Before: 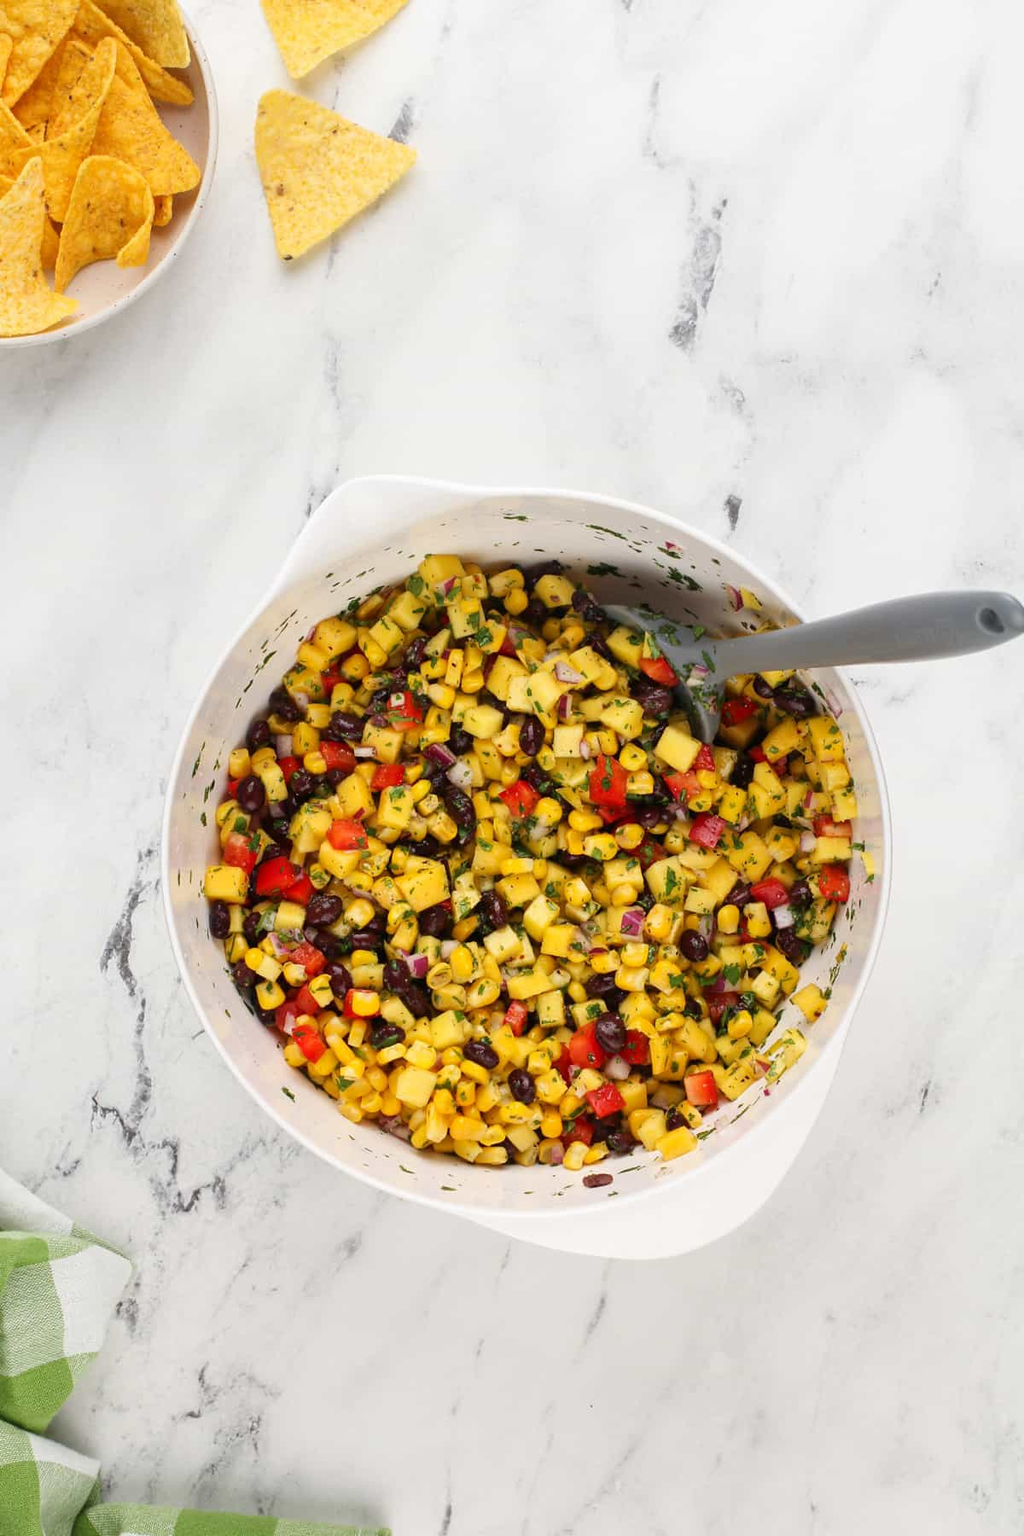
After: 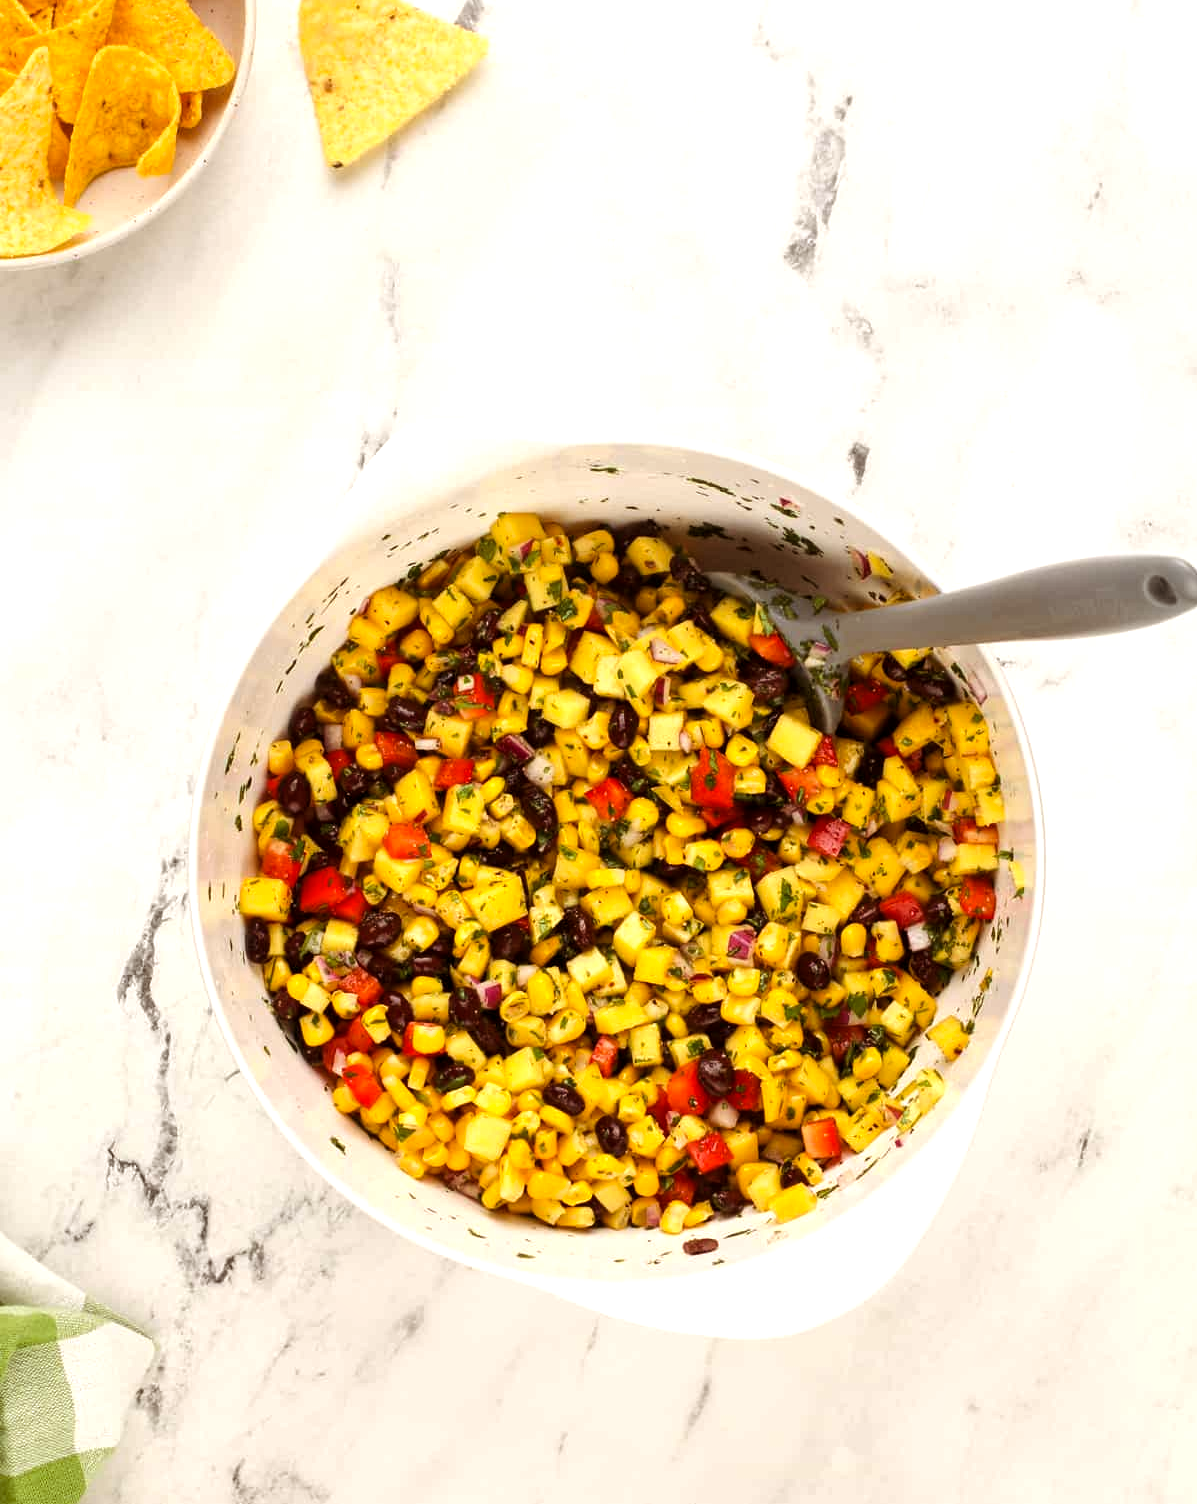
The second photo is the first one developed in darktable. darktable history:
local contrast: highlights 100%, shadows 100%, detail 120%, midtone range 0.2
color balance rgb: shadows lift › chroma 4.41%, shadows lift › hue 27°, power › chroma 2.5%, power › hue 70°, highlights gain › chroma 1%, highlights gain › hue 27°, saturation formula JzAzBz (2021)
crop: top 7.625%, bottom 8.027%
tone equalizer: -8 EV -0.417 EV, -7 EV -0.389 EV, -6 EV -0.333 EV, -5 EV -0.222 EV, -3 EV 0.222 EV, -2 EV 0.333 EV, -1 EV 0.389 EV, +0 EV 0.417 EV, edges refinement/feathering 500, mask exposure compensation -1.57 EV, preserve details no
